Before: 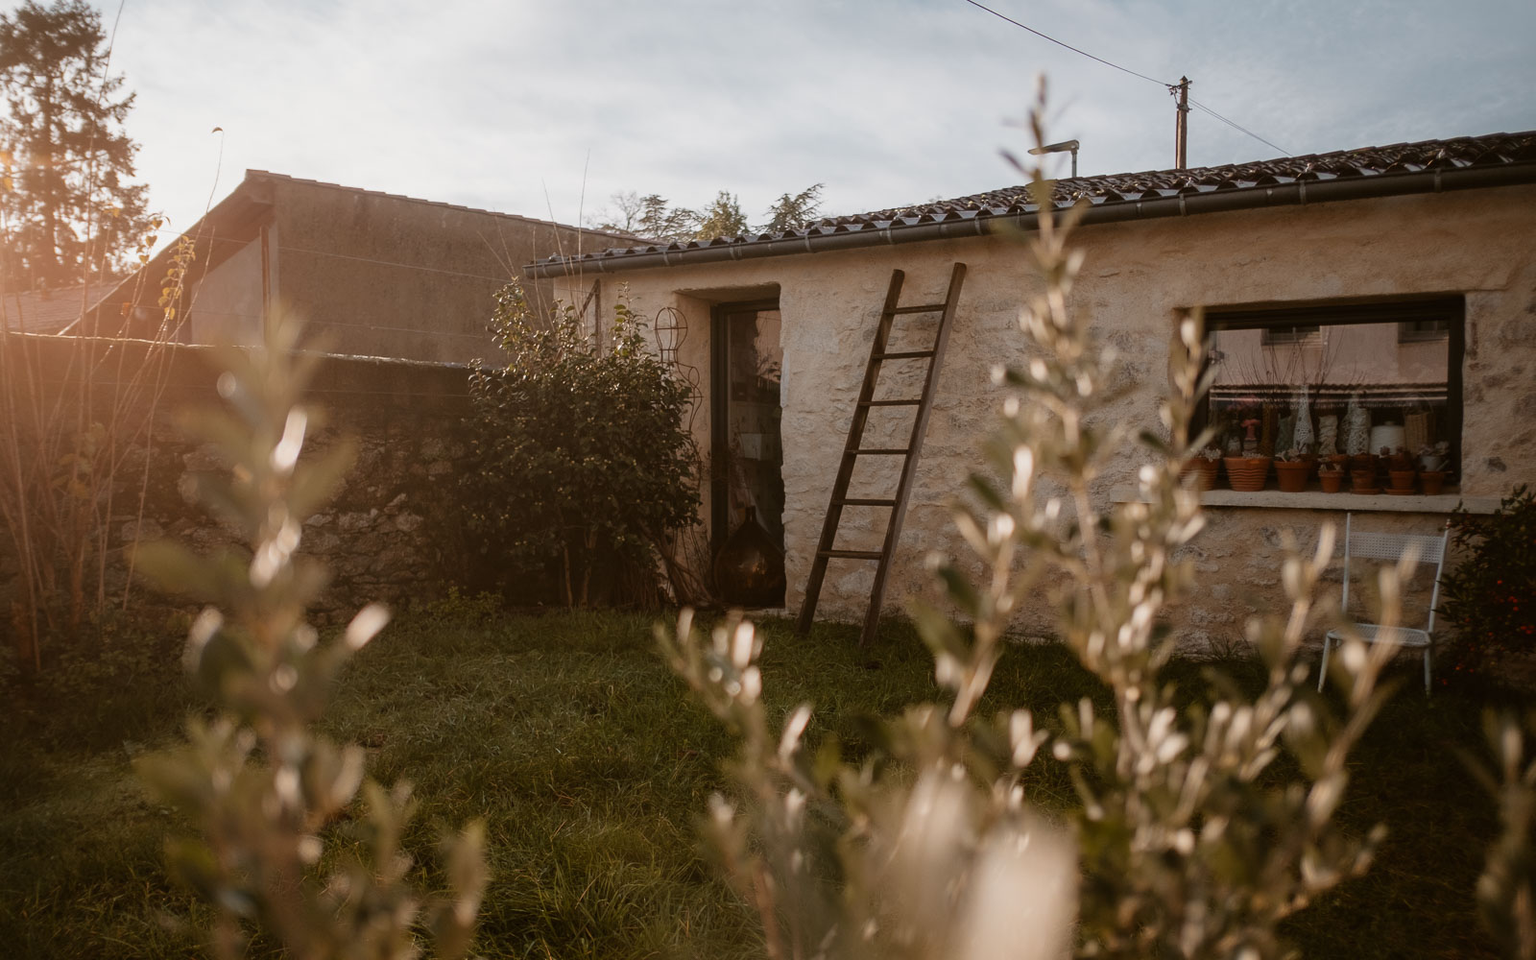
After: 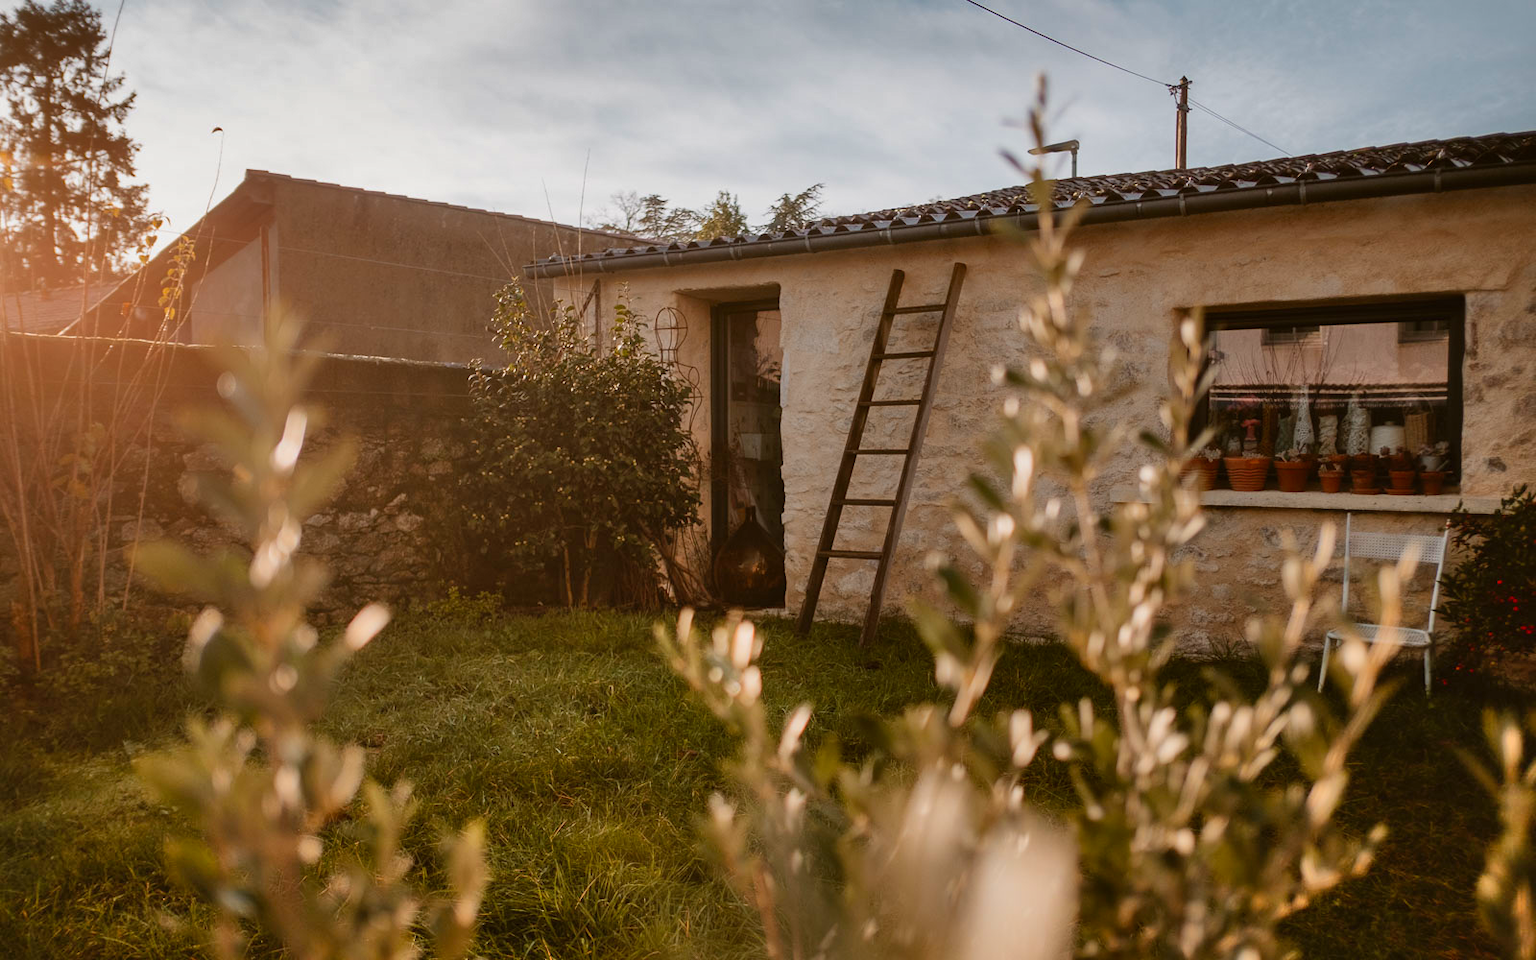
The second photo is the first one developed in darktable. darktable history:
shadows and highlights: shadows 58.92, highlights -60.21, soften with gaussian
color correction: highlights b* 0.058, saturation 1.35
